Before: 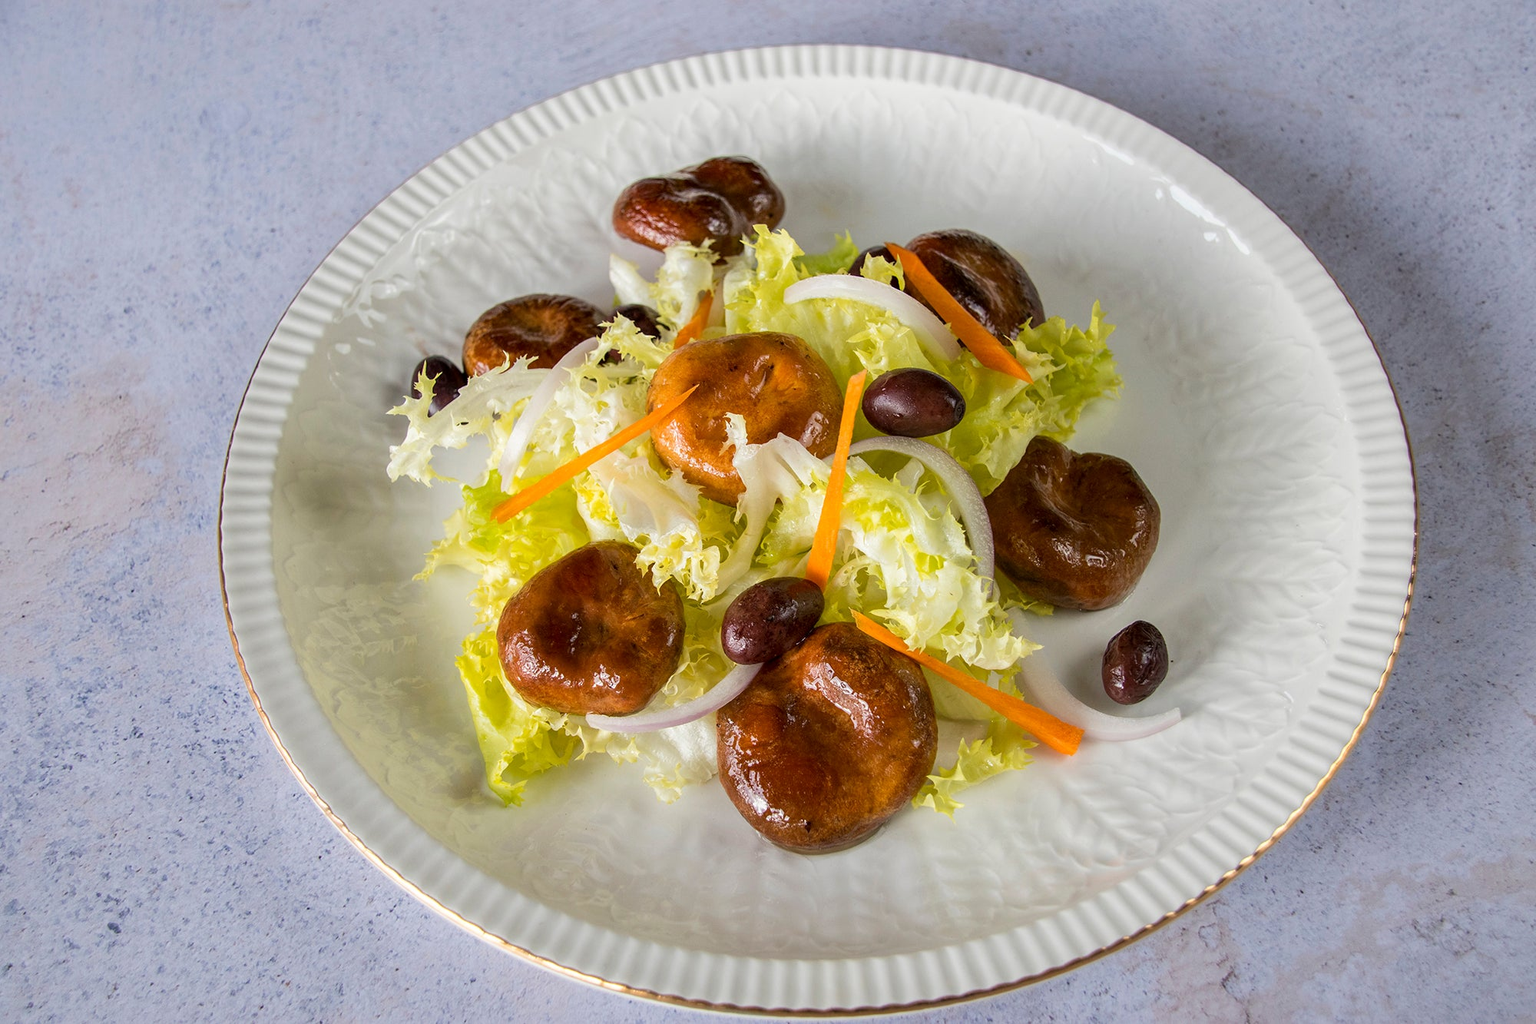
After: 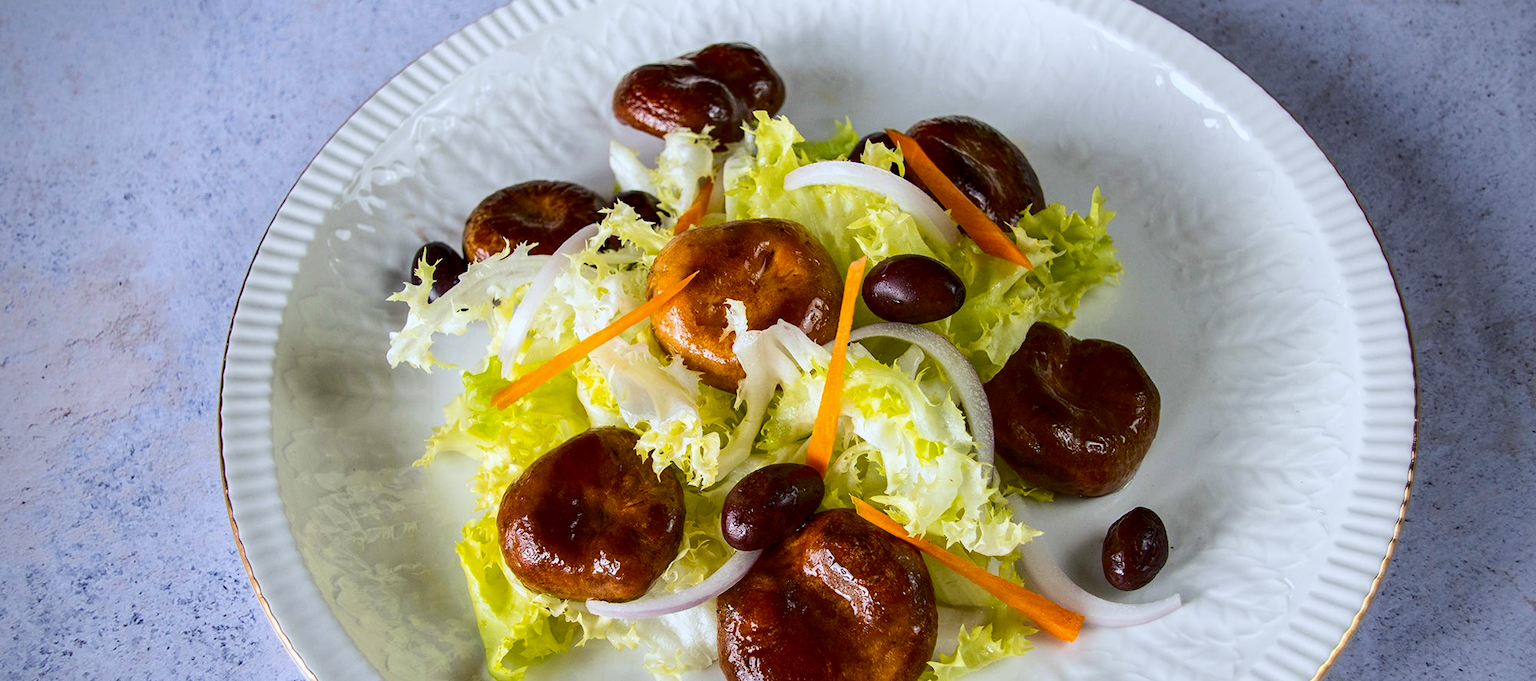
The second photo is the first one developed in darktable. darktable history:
vignetting: brightness -0.629, saturation -0.007, center (-0.028, 0.239)
crop: top 11.166%, bottom 22.168%
contrast brightness saturation: contrast 0.2, brightness -0.11, saturation 0.1
white balance: red 0.954, blue 1.079
